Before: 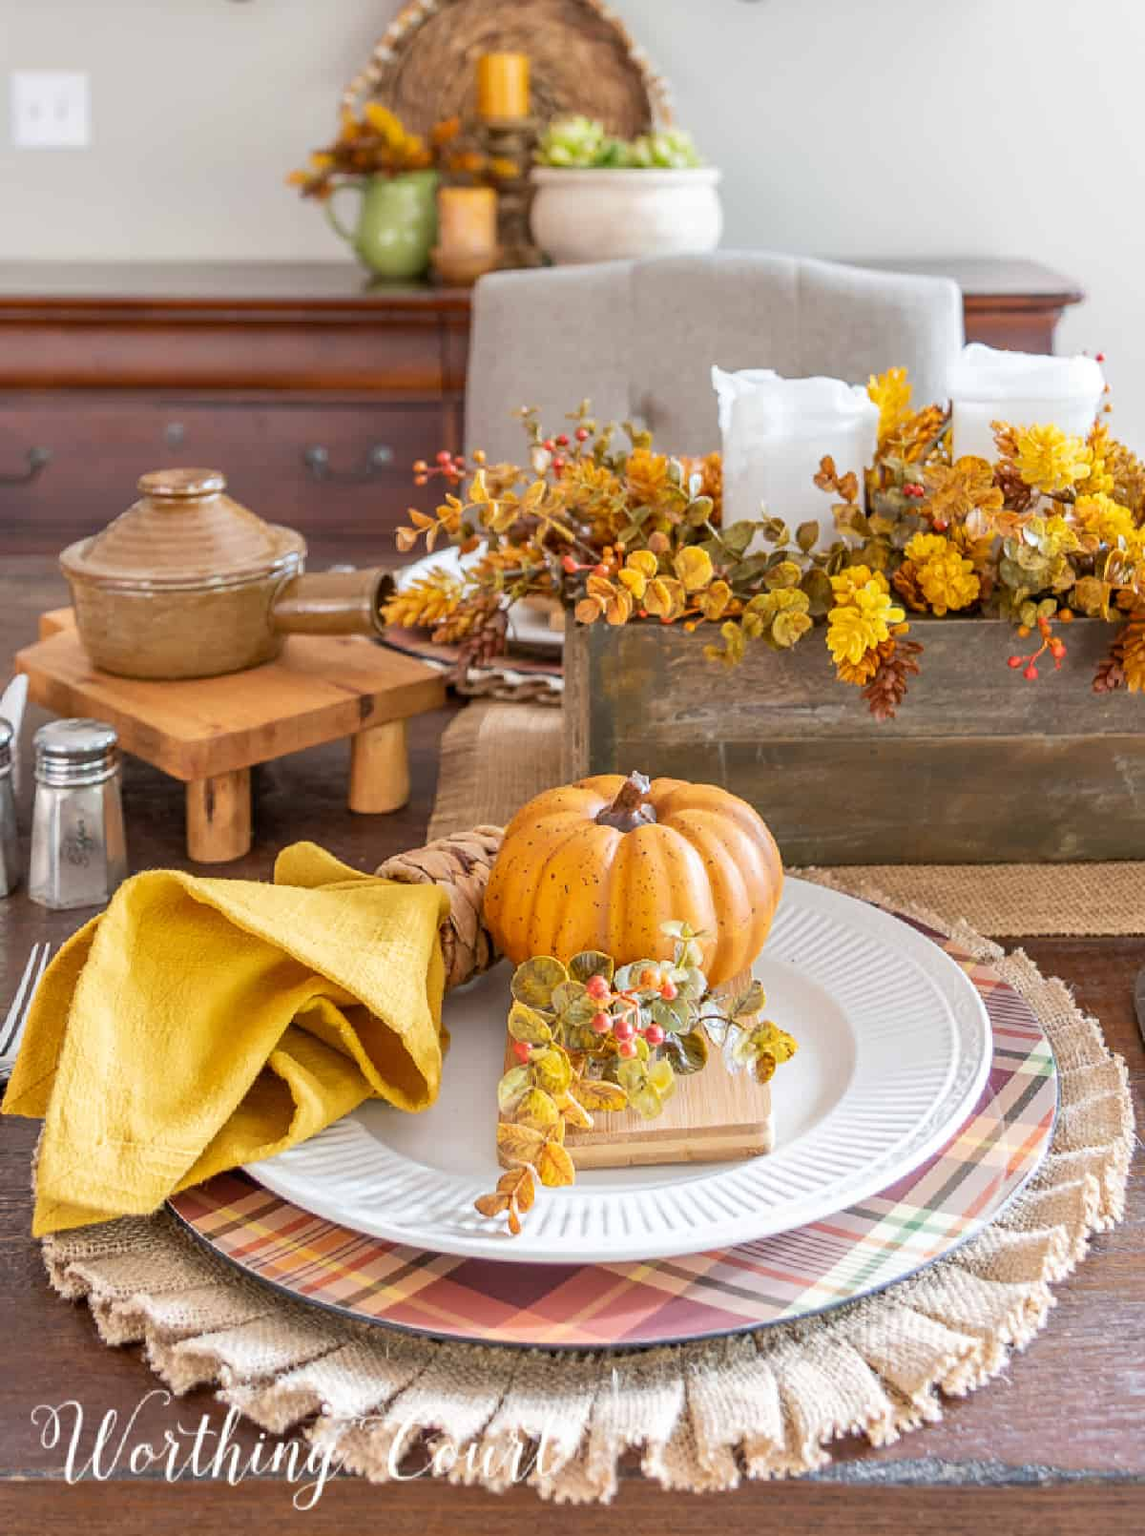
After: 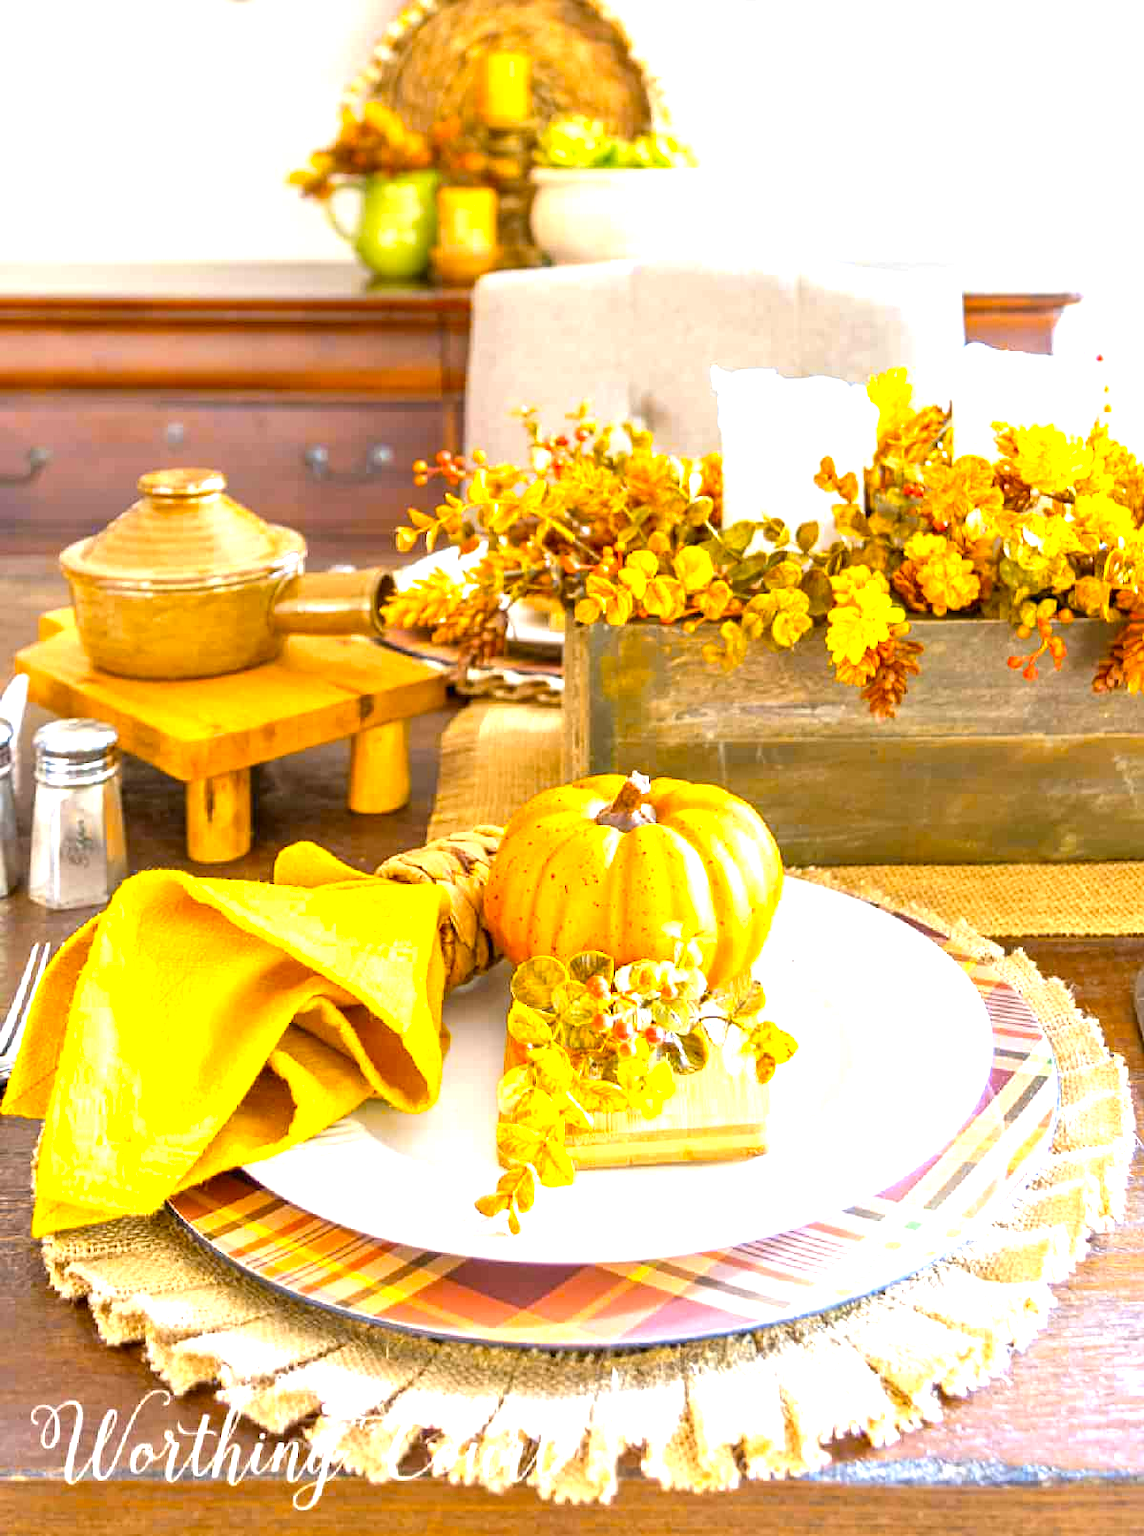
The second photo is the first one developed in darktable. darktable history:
exposure: exposure 1.25 EV, compensate exposure bias true, compensate highlight preservation false
color contrast: green-magenta contrast 1.12, blue-yellow contrast 1.95, unbound 0
